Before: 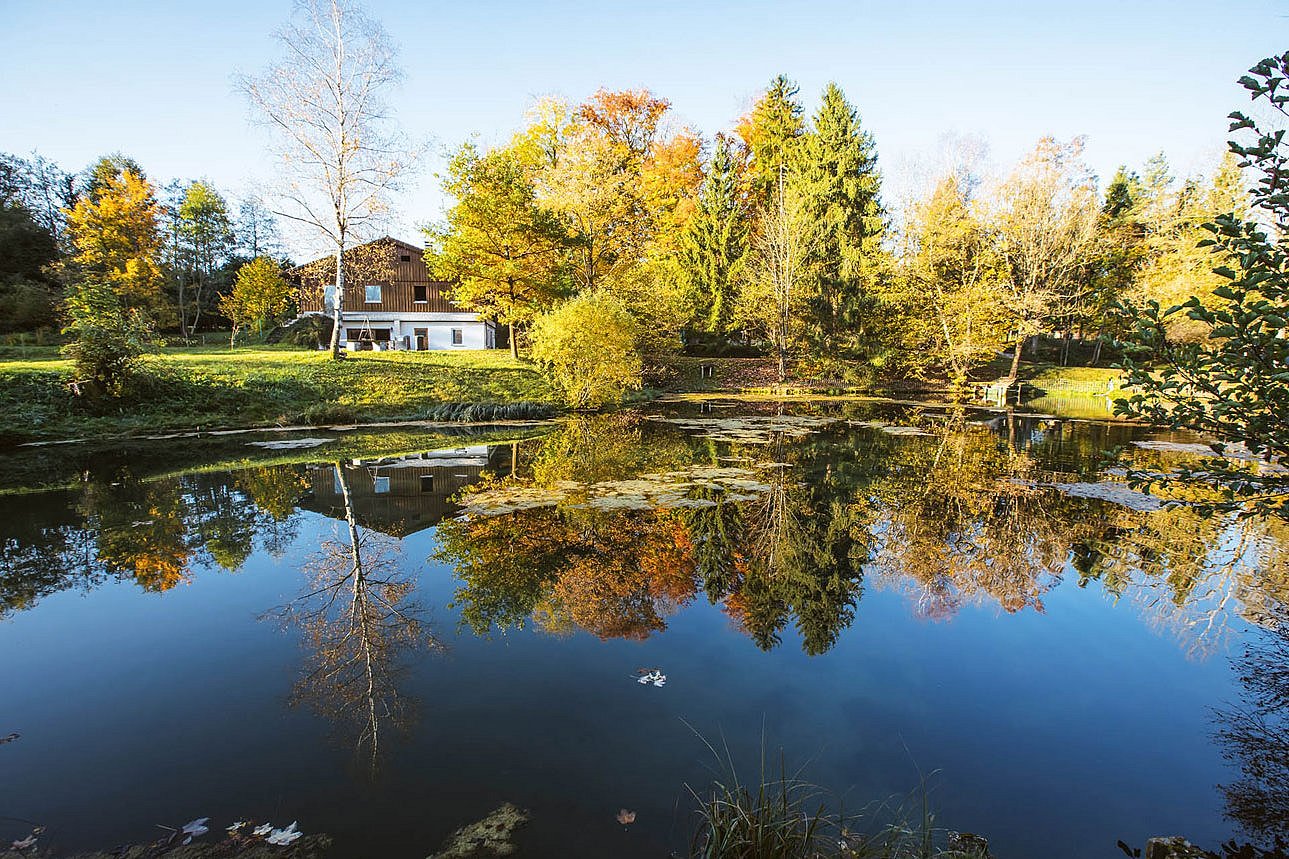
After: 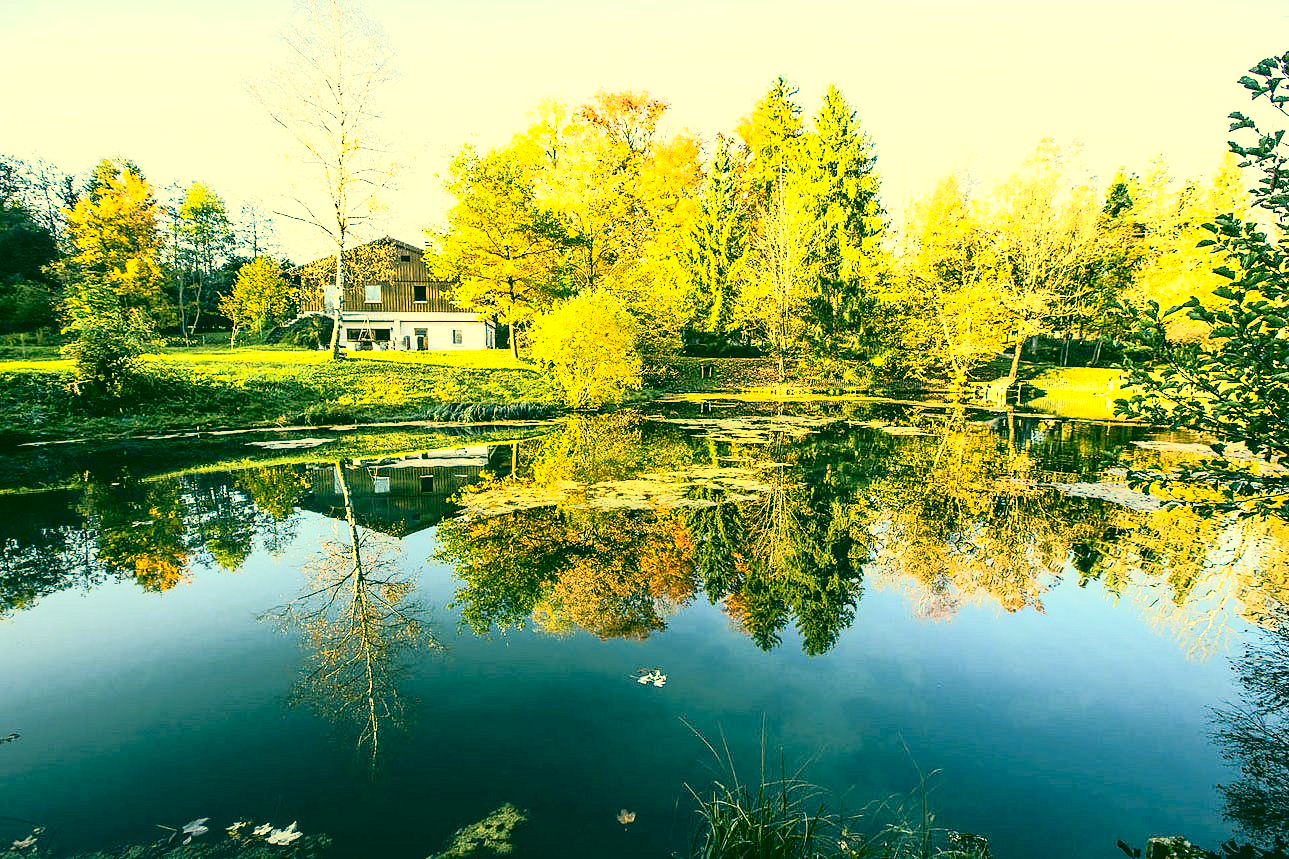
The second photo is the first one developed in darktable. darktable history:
tone curve: curves: ch0 [(0, 0) (0.081, 0.044) (0.192, 0.125) (0.283, 0.238) (0.416, 0.449) (0.495, 0.524) (0.661, 0.756) (0.788, 0.87) (1, 0.951)]; ch1 [(0, 0) (0.161, 0.092) (0.35, 0.33) (0.392, 0.392) (0.427, 0.426) (0.479, 0.472) (0.505, 0.497) (0.521, 0.524) (0.567, 0.56) (0.583, 0.592) (0.625, 0.627) (0.678, 0.733) (1, 1)]; ch2 [(0, 0) (0.346, 0.362) (0.404, 0.427) (0.502, 0.499) (0.531, 0.523) (0.544, 0.561) (0.58, 0.59) (0.629, 0.642) (0.717, 0.678) (1, 1)], color space Lab, independent channels, preserve colors none
exposure: black level correction 0.001, exposure 0.964 EV, compensate highlight preservation false
color correction: highlights a* 2.19, highlights b* 34.47, shadows a* -37.21, shadows b* -5.57
